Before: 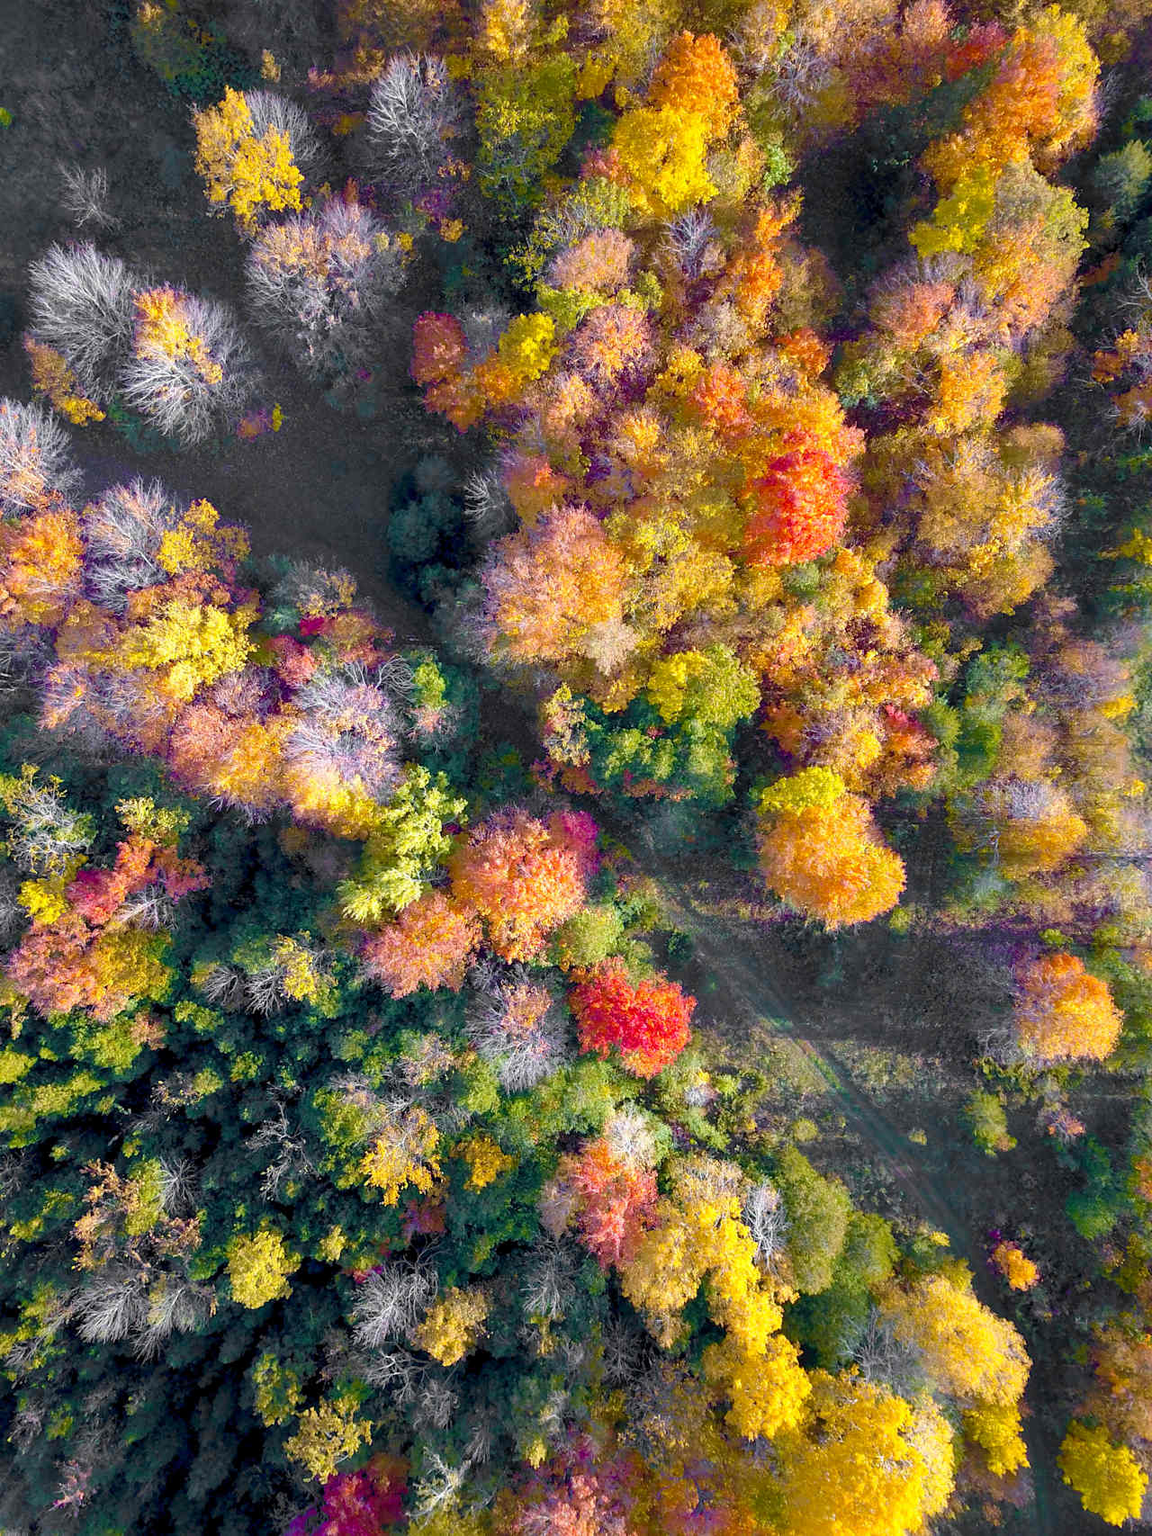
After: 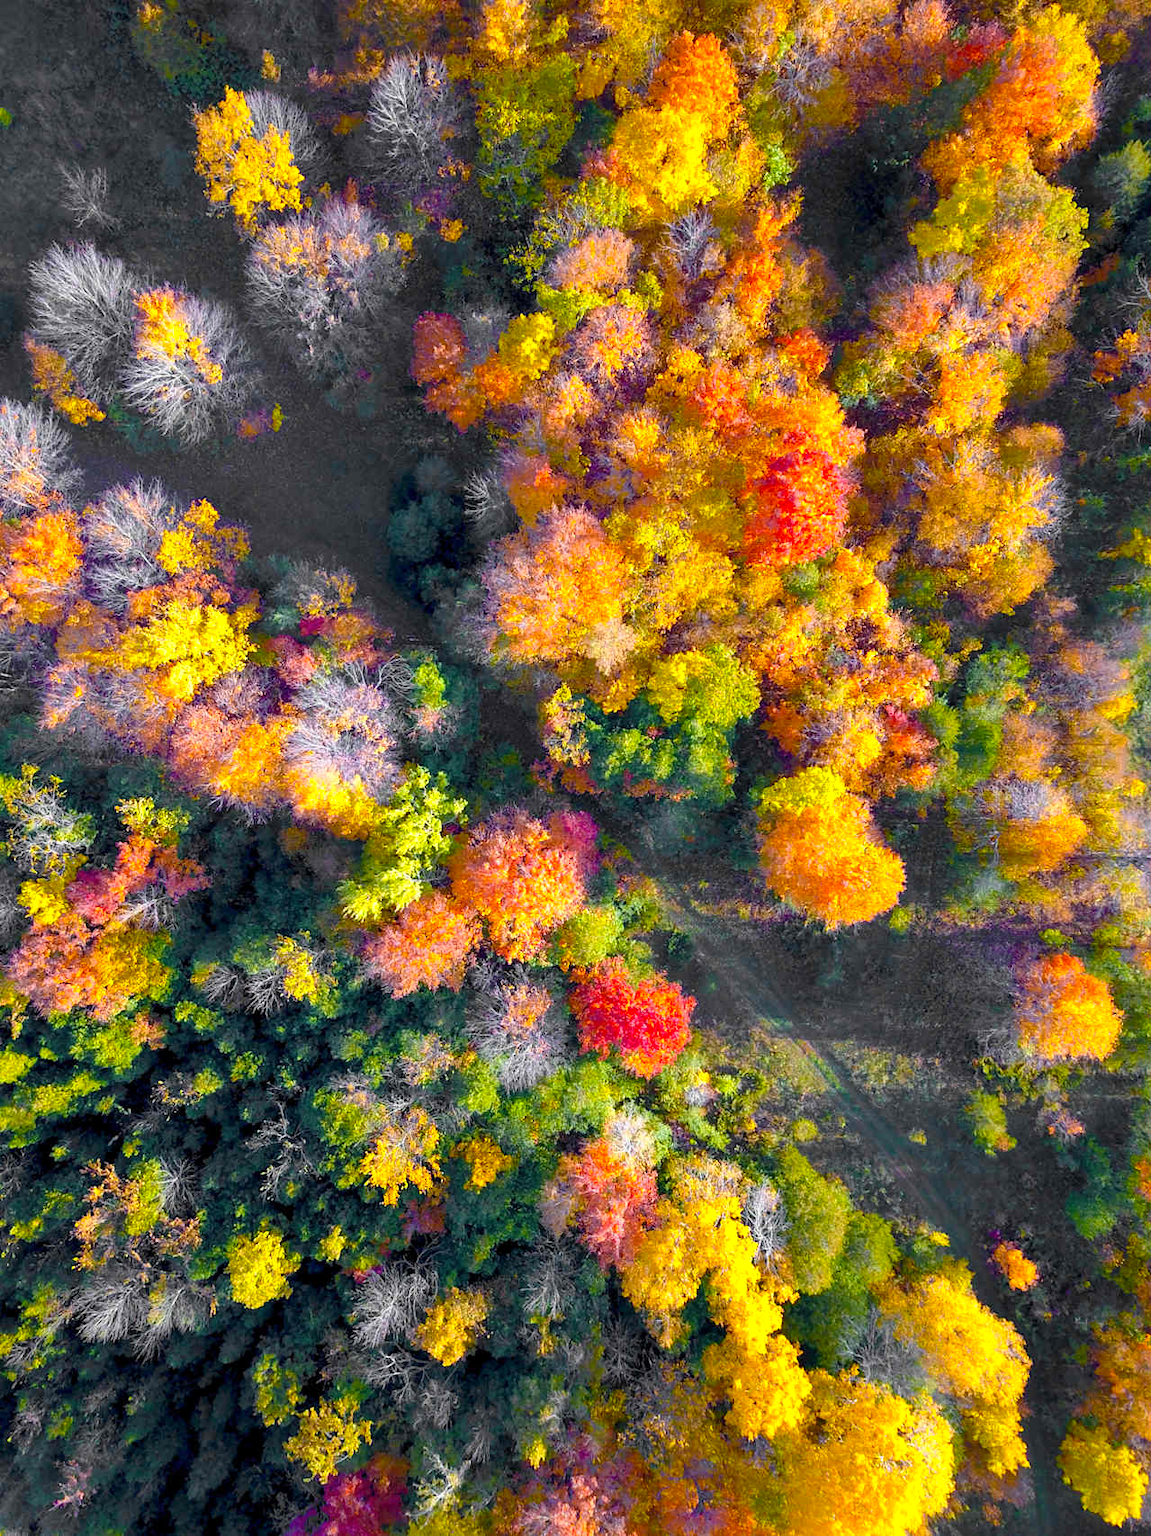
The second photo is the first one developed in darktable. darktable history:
color zones: curves: ch0 [(0.224, 0.526) (0.75, 0.5)]; ch1 [(0.055, 0.526) (0.224, 0.761) (0.377, 0.526) (0.75, 0.5)], mix 31.55%
